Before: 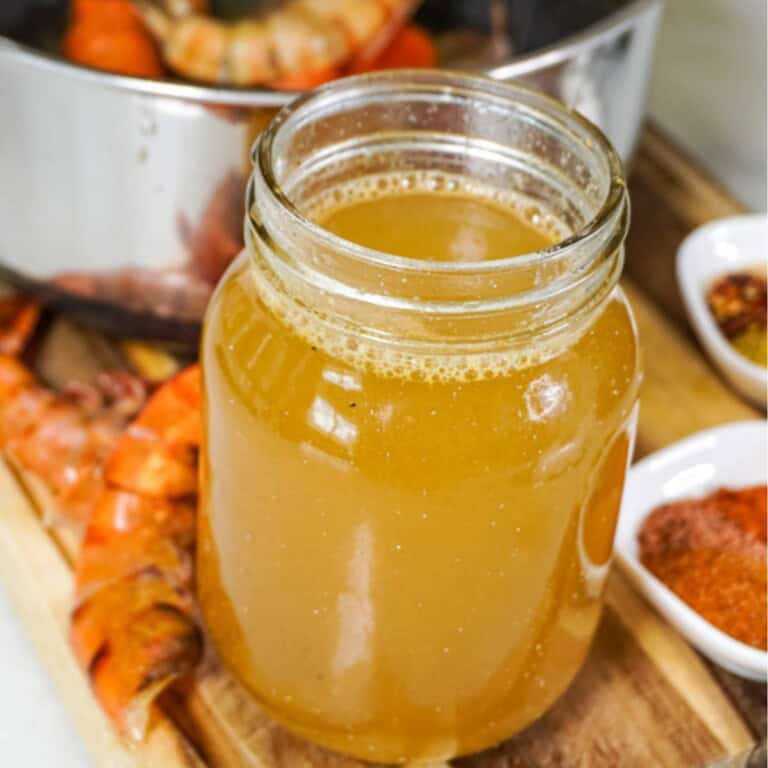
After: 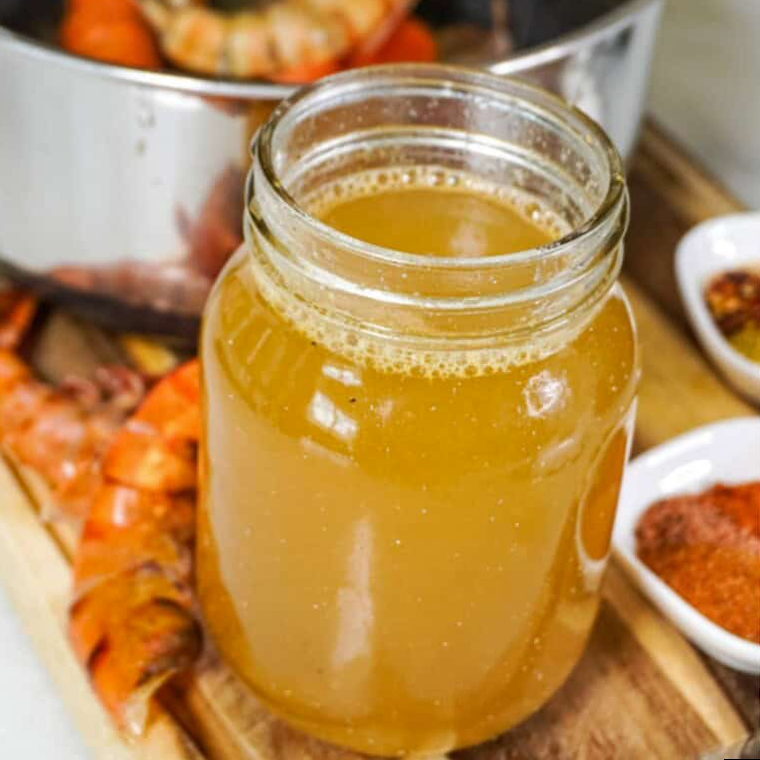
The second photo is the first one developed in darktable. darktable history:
rotate and perspective: rotation 0.174°, lens shift (vertical) 0.013, lens shift (horizontal) 0.019, shear 0.001, automatic cropping original format, crop left 0.007, crop right 0.991, crop top 0.016, crop bottom 0.997
shadows and highlights: radius 125.46, shadows 30.51, highlights -30.51, low approximation 0.01, soften with gaussian
